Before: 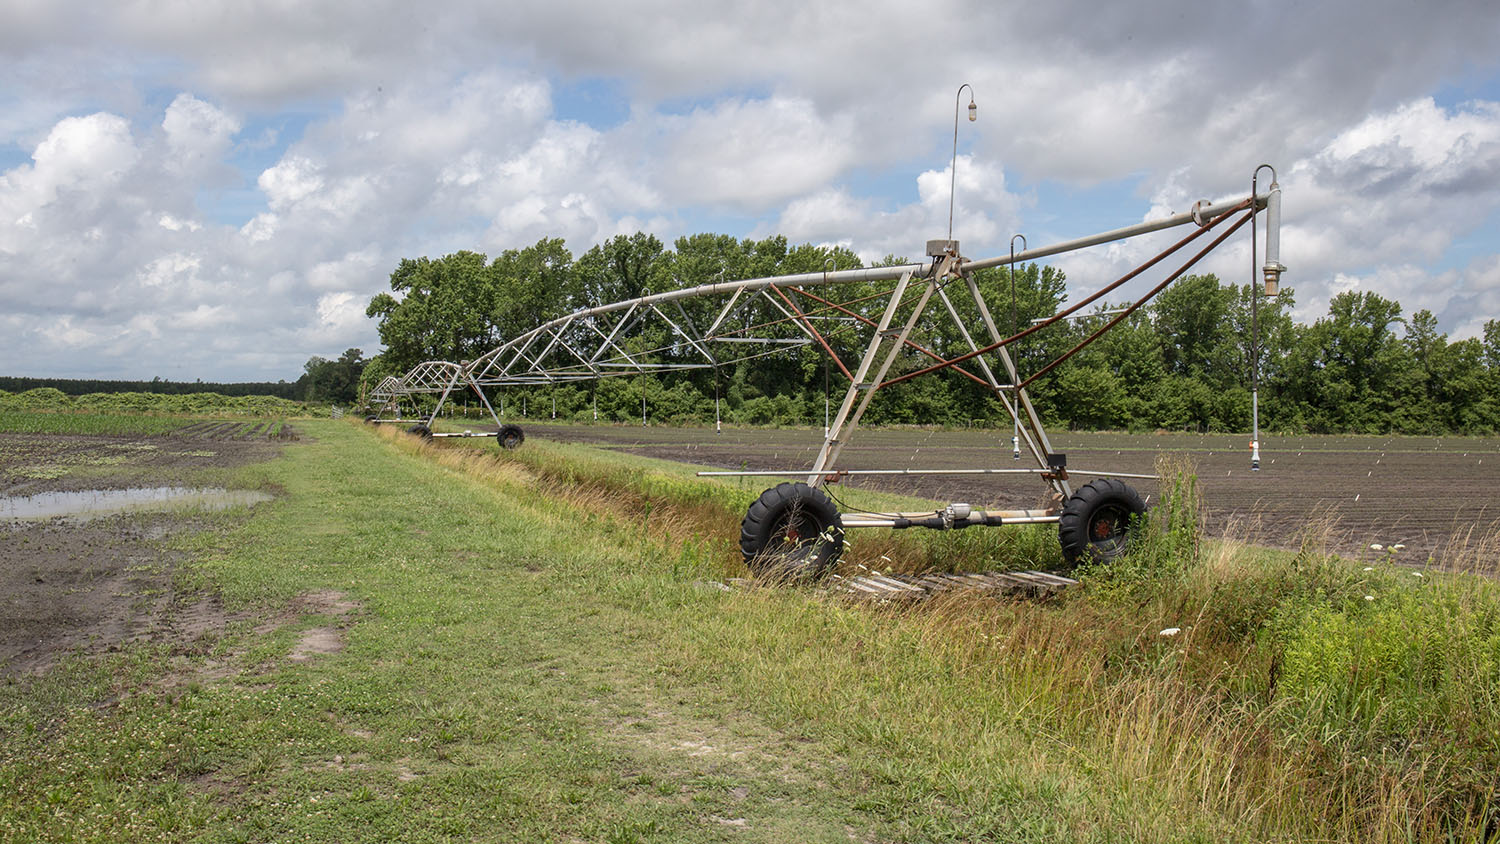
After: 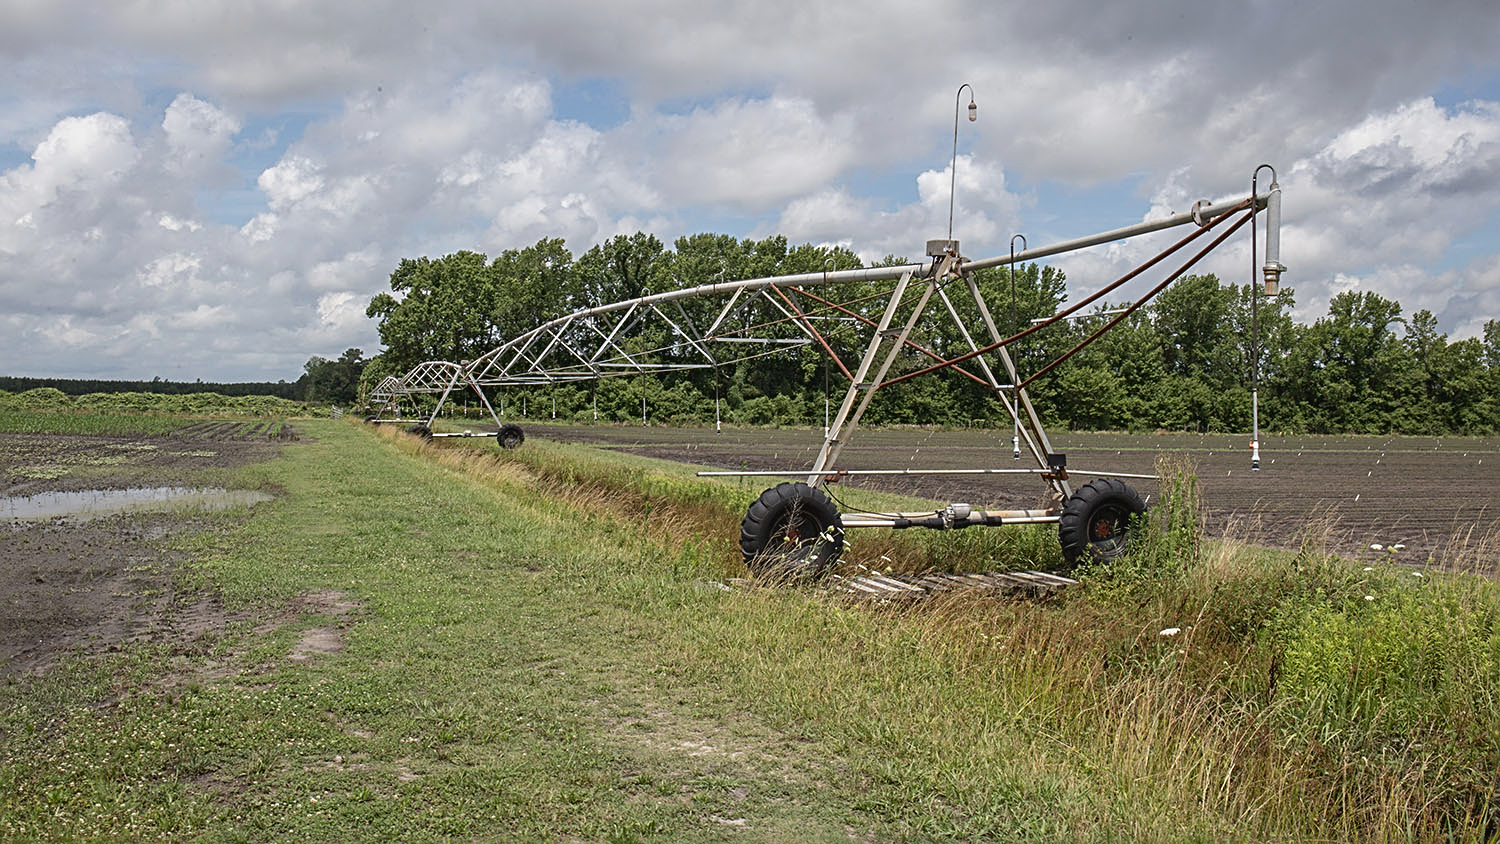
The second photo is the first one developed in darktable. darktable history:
sharpen: radius 3.119
contrast brightness saturation: contrast -0.08, brightness -0.04, saturation -0.11
